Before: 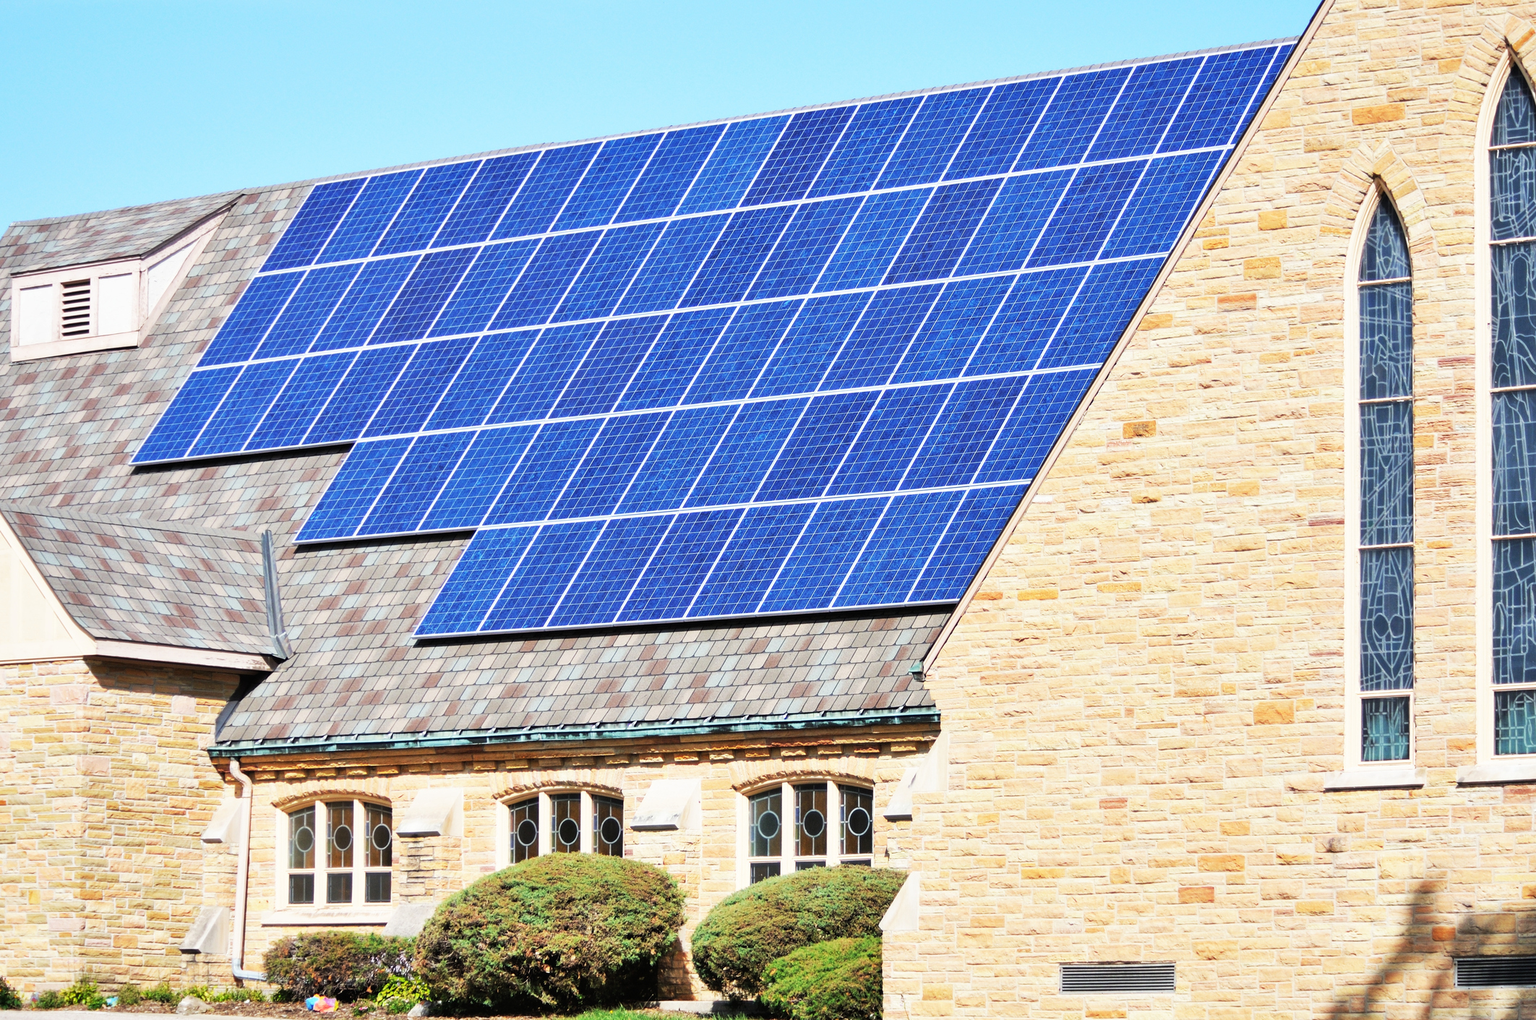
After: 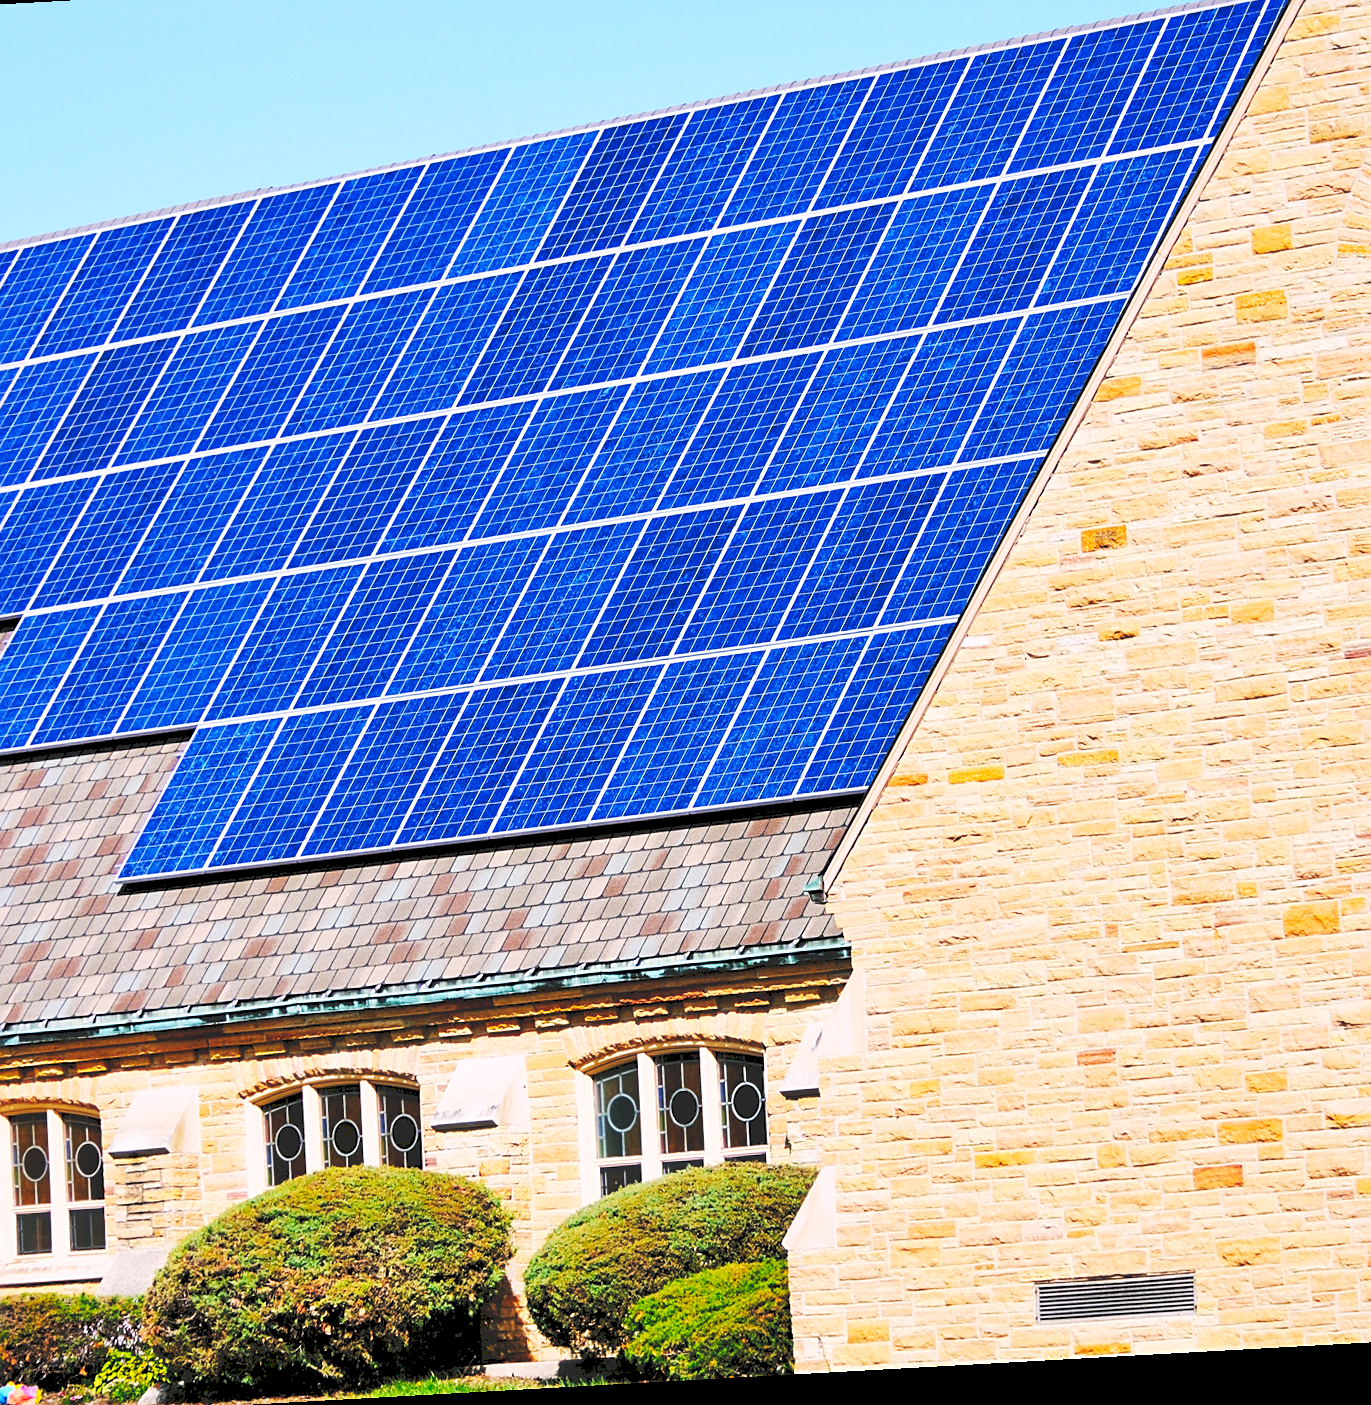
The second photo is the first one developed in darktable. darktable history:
rotate and perspective: rotation -3.18°, automatic cropping off
tone curve: curves: ch0 [(0, 0) (0.003, 0.161) (0.011, 0.161) (0.025, 0.161) (0.044, 0.161) (0.069, 0.161) (0.1, 0.161) (0.136, 0.163) (0.177, 0.179) (0.224, 0.207) (0.277, 0.243) (0.335, 0.292) (0.399, 0.361) (0.468, 0.452) (0.543, 0.547) (0.623, 0.638) (0.709, 0.731) (0.801, 0.826) (0.898, 0.911) (1, 1)], preserve colors none
crop and rotate: left 22.918%, top 5.629%, right 14.711%, bottom 2.247%
sharpen: on, module defaults
color balance rgb: shadows lift › chroma 2%, shadows lift › hue 217.2°, power › chroma 0.25%, power › hue 60°, highlights gain › chroma 1.5%, highlights gain › hue 309.6°, global offset › luminance -0.5%, perceptual saturation grading › global saturation 15%, global vibrance 20%
exposure: black level correction 0.001, compensate highlight preservation false
